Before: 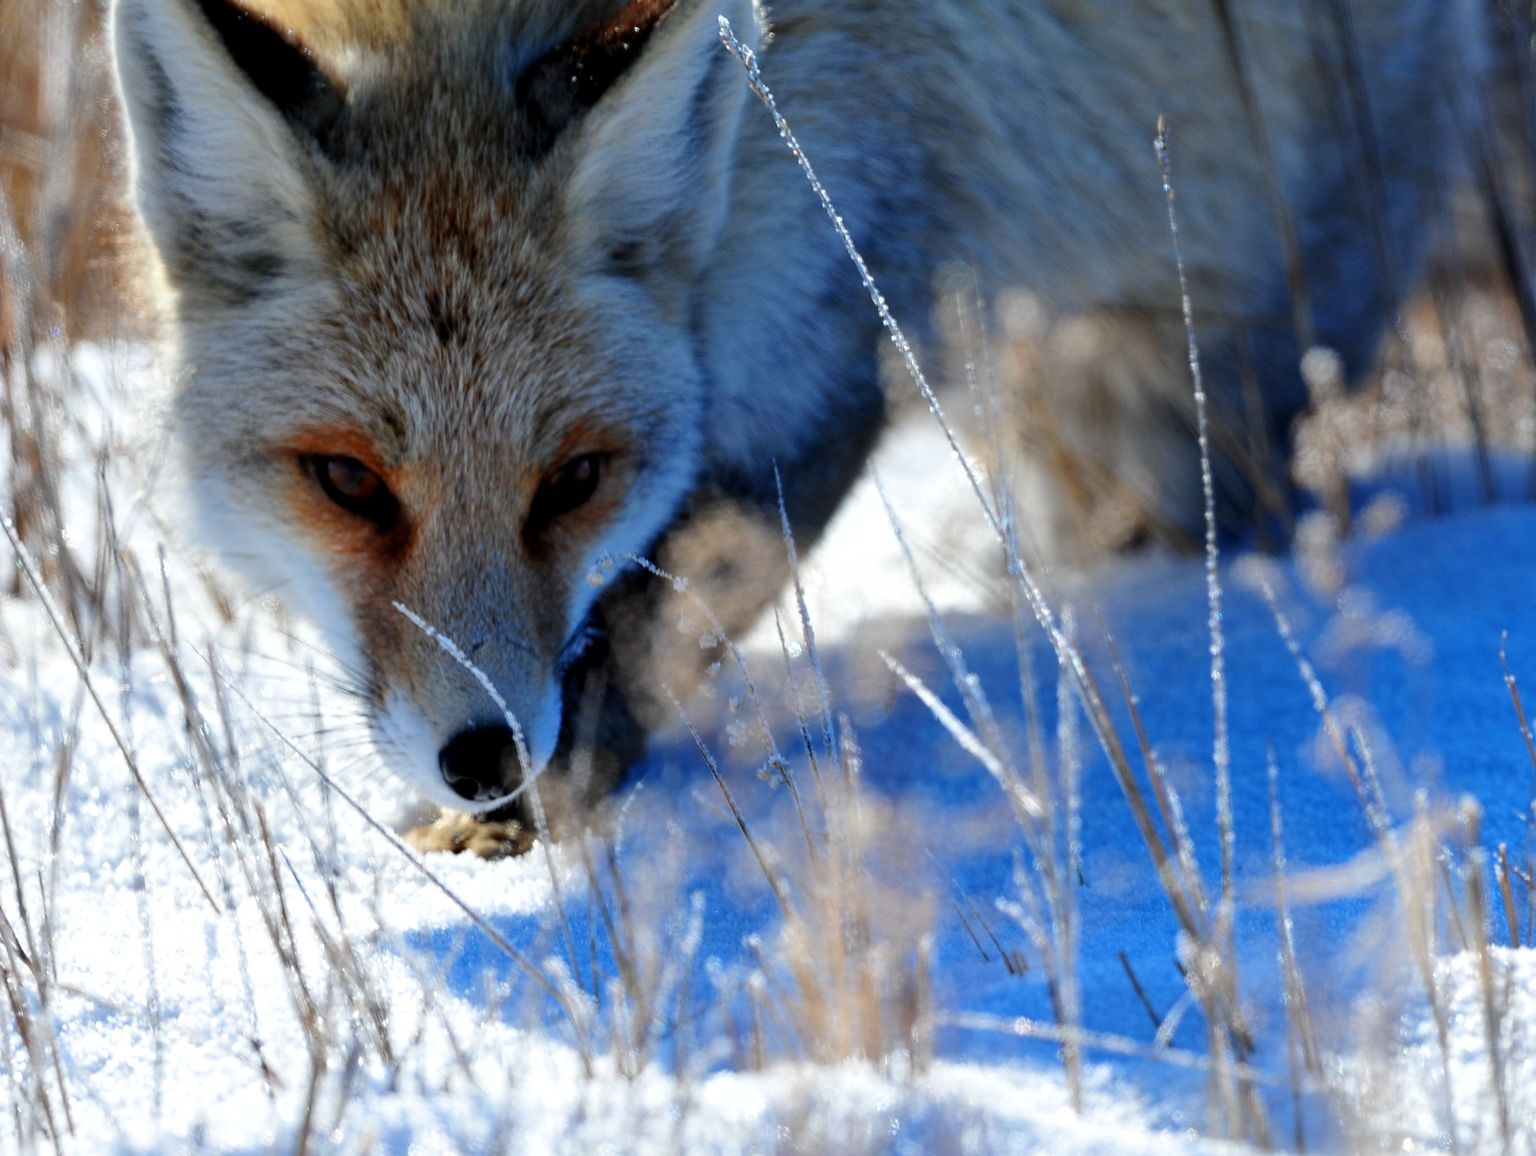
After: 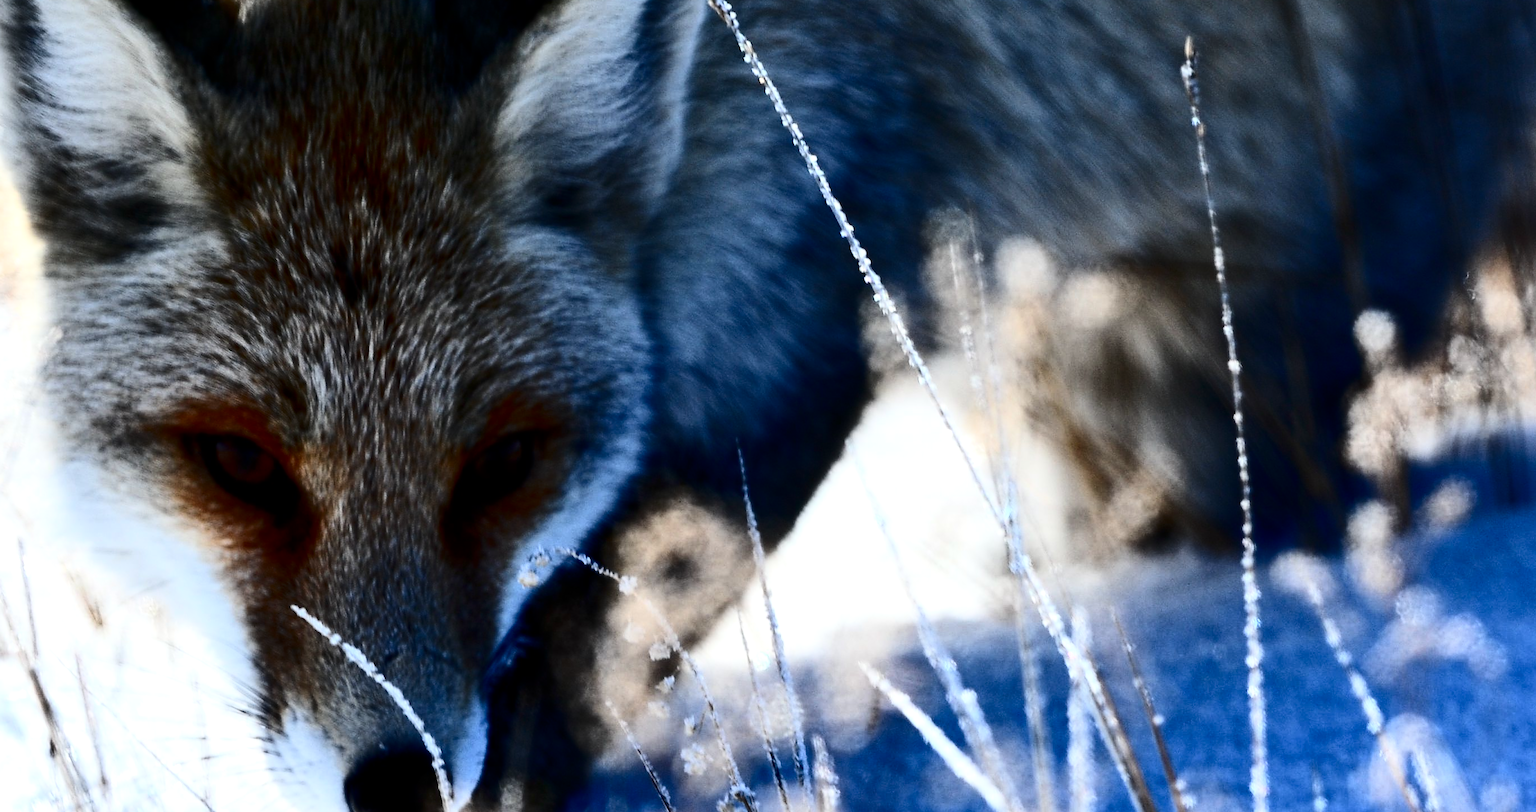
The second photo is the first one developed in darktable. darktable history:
tone equalizer: -8 EV -0.433 EV, -7 EV -0.391 EV, -6 EV -0.314 EV, -5 EV -0.233 EV, -3 EV 0.208 EV, -2 EV 0.324 EV, -1 EV 0.399 EV, +0 EV 0.434 EV, edges refinement/feathering 500, mask exposure compensation -1.57 EV, preserve details no
crop and rotate: left 9.347%, top 7.26%, right 5.072%, bottom 32.589%
contrast brightness saturation: contrast 0.496, saturation -0.093
